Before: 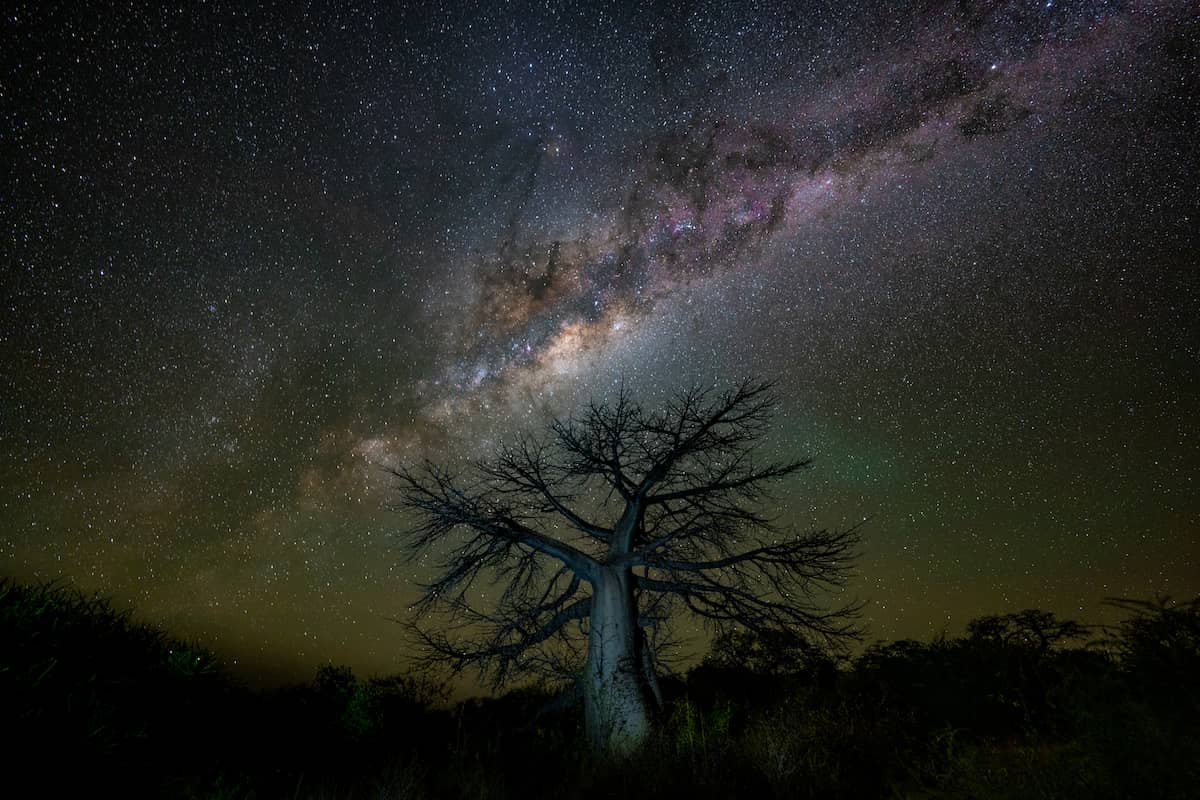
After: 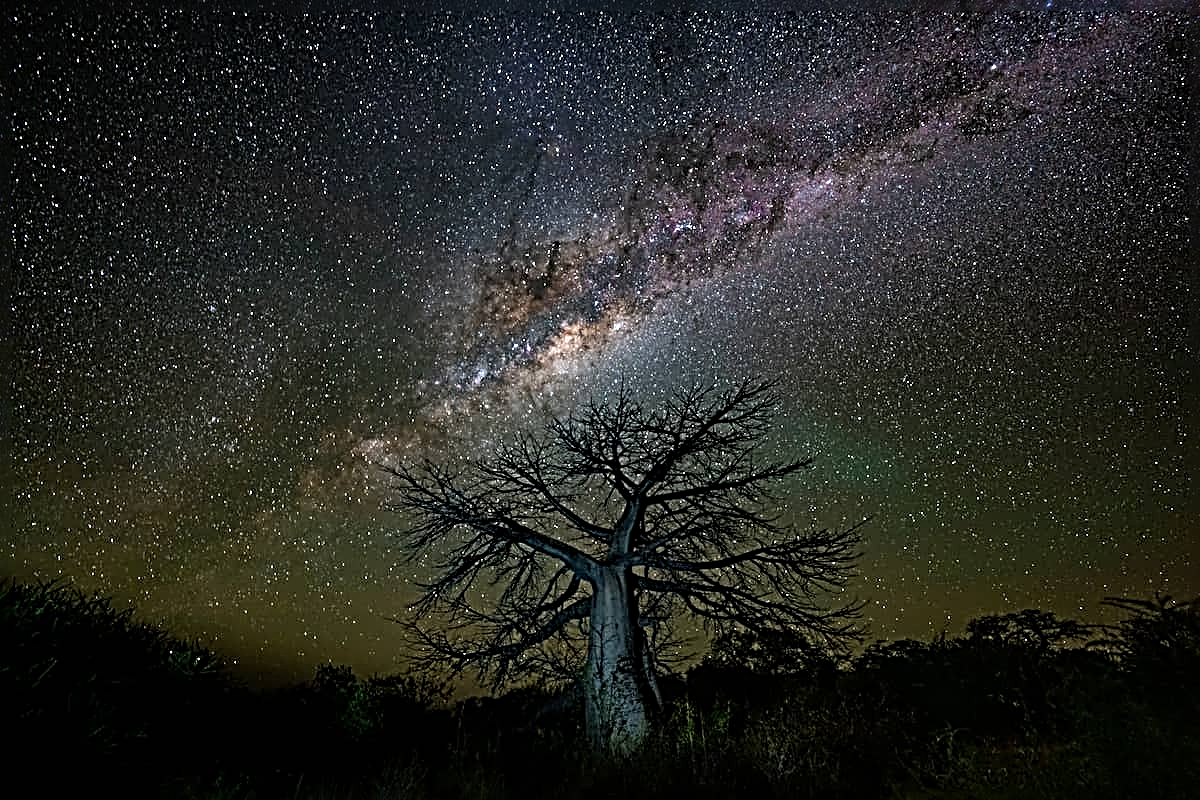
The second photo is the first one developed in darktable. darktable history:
sharpen: radius 4.027, amount 1.998
